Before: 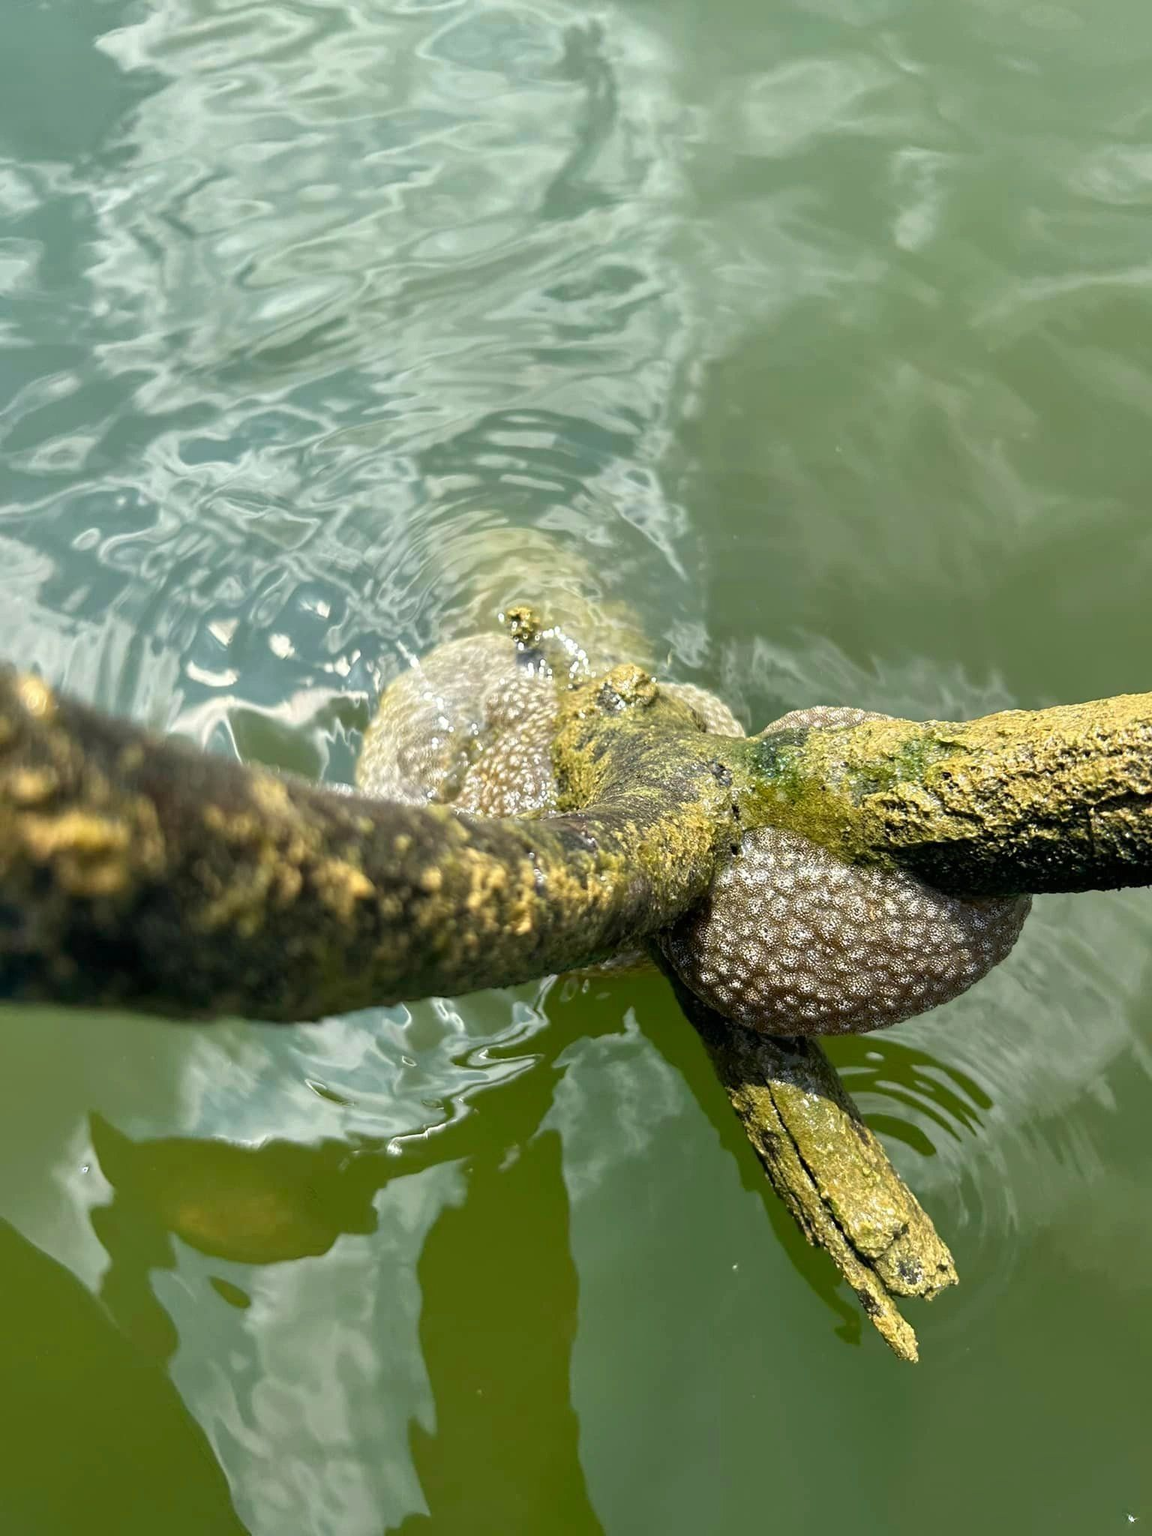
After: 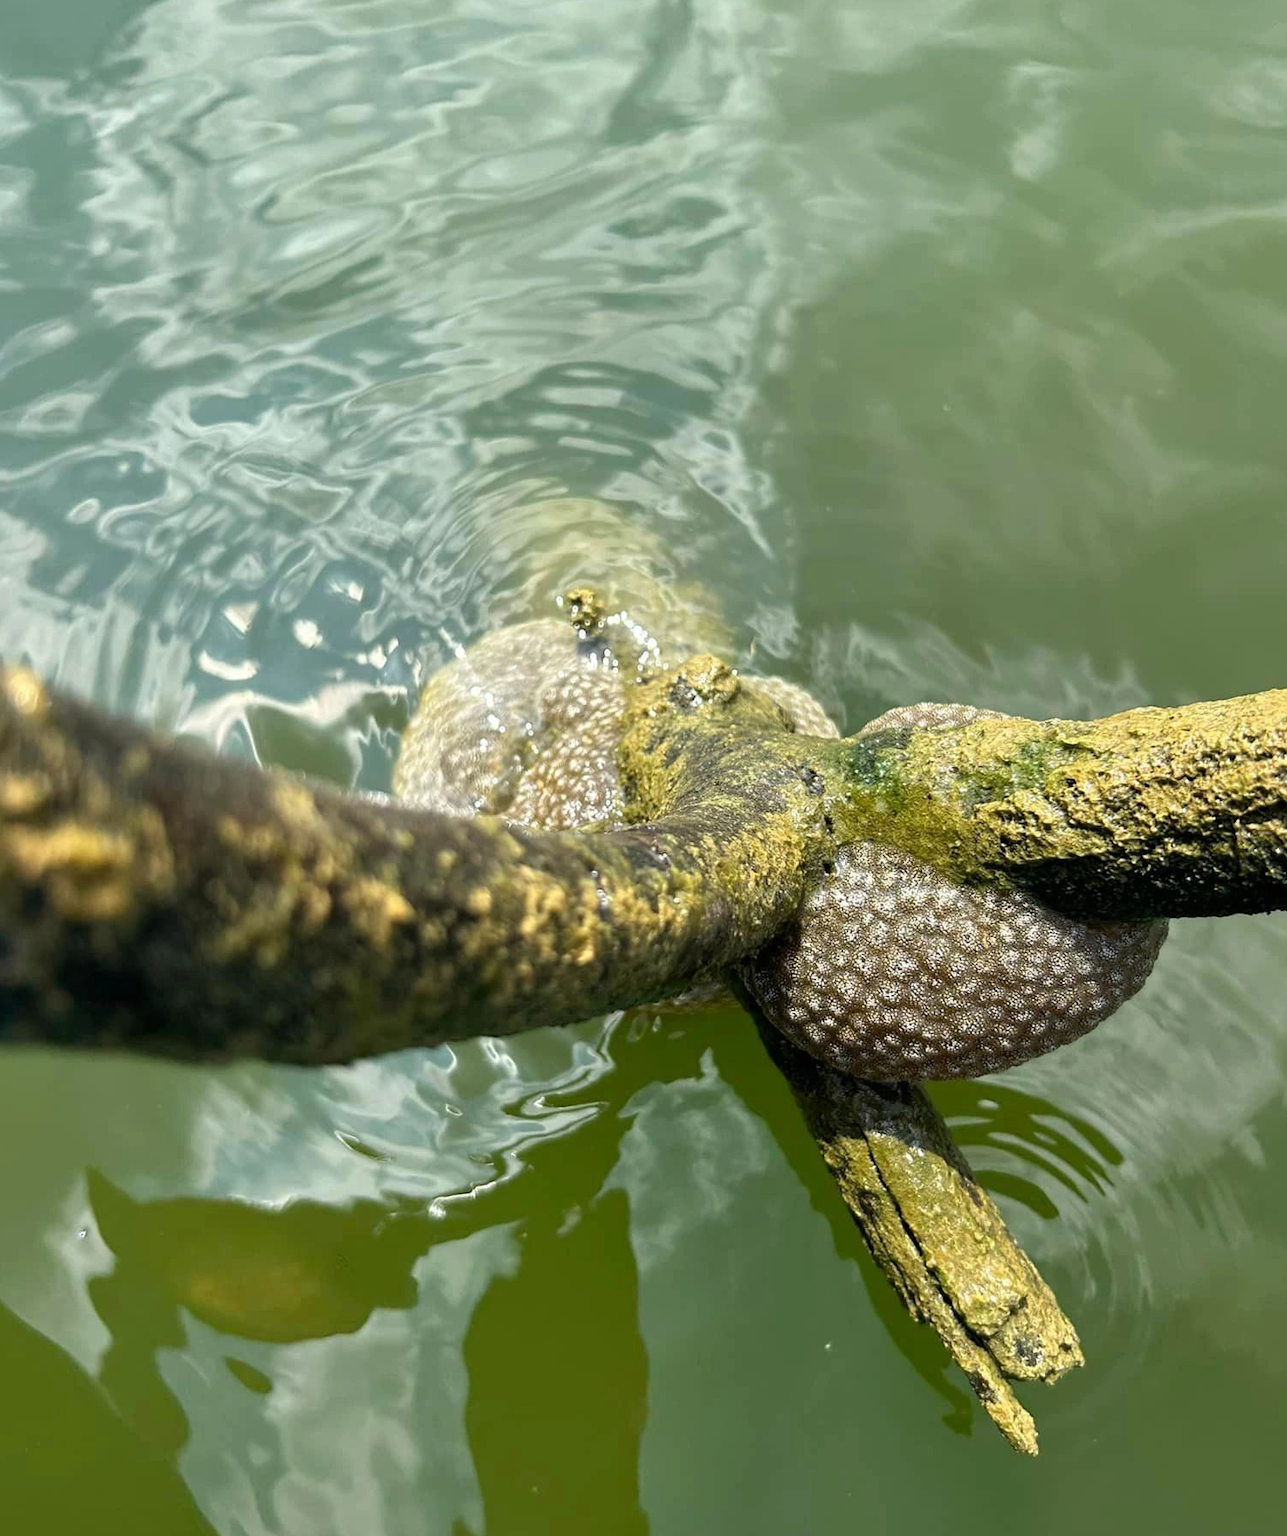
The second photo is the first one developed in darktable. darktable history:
crop: left 1.2%, top 6.137%, right 1.37%, bottom 6.685%
